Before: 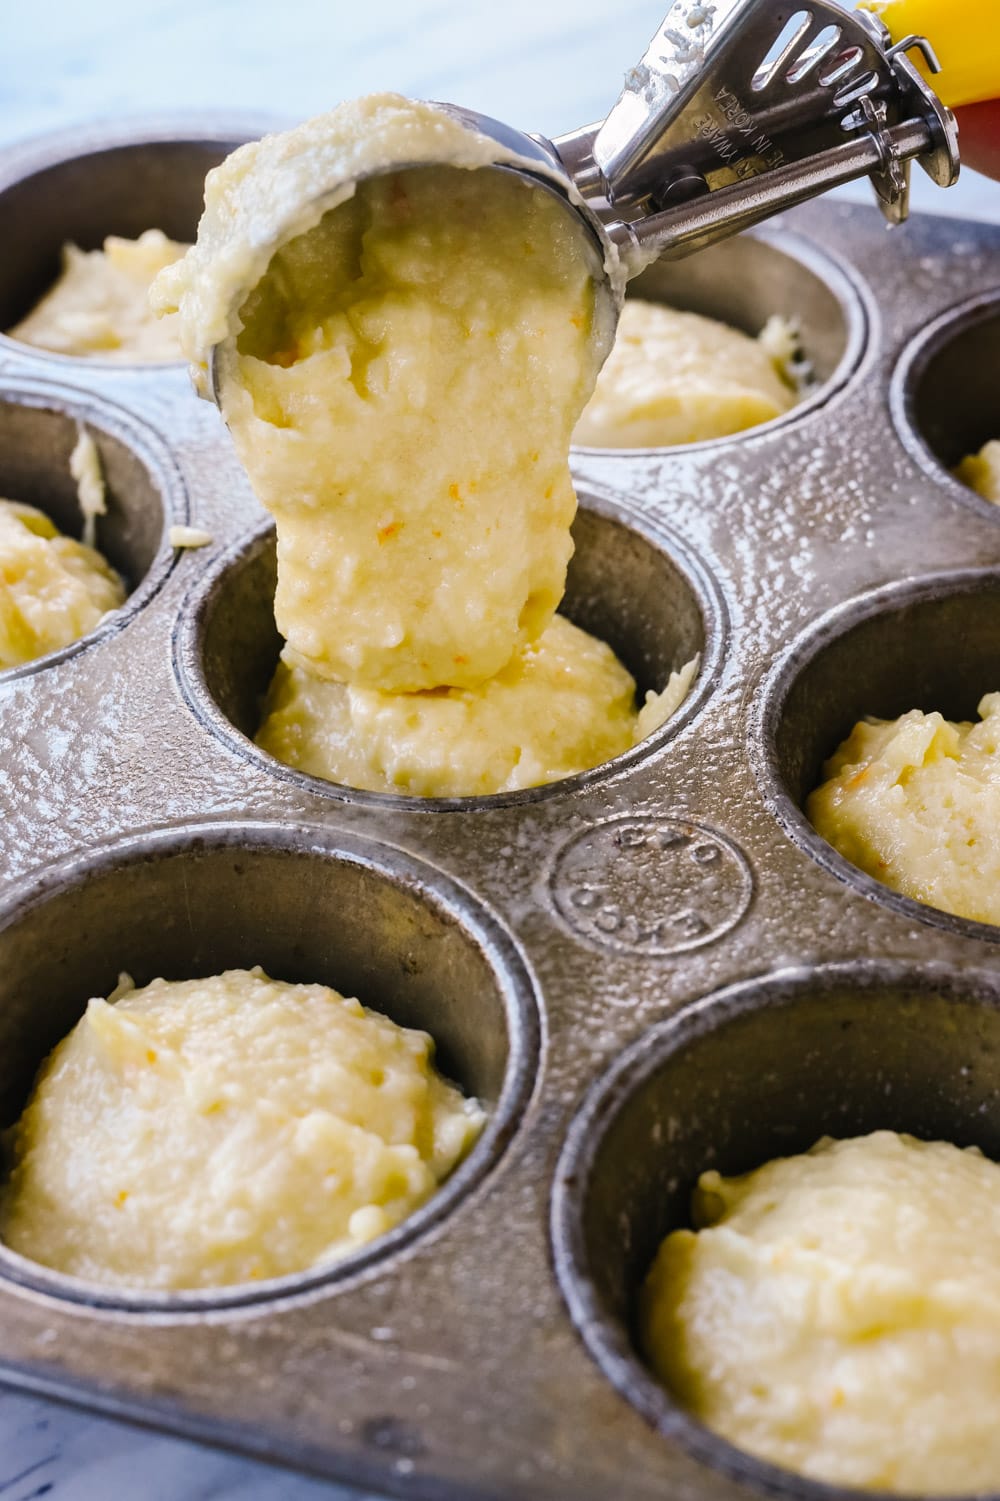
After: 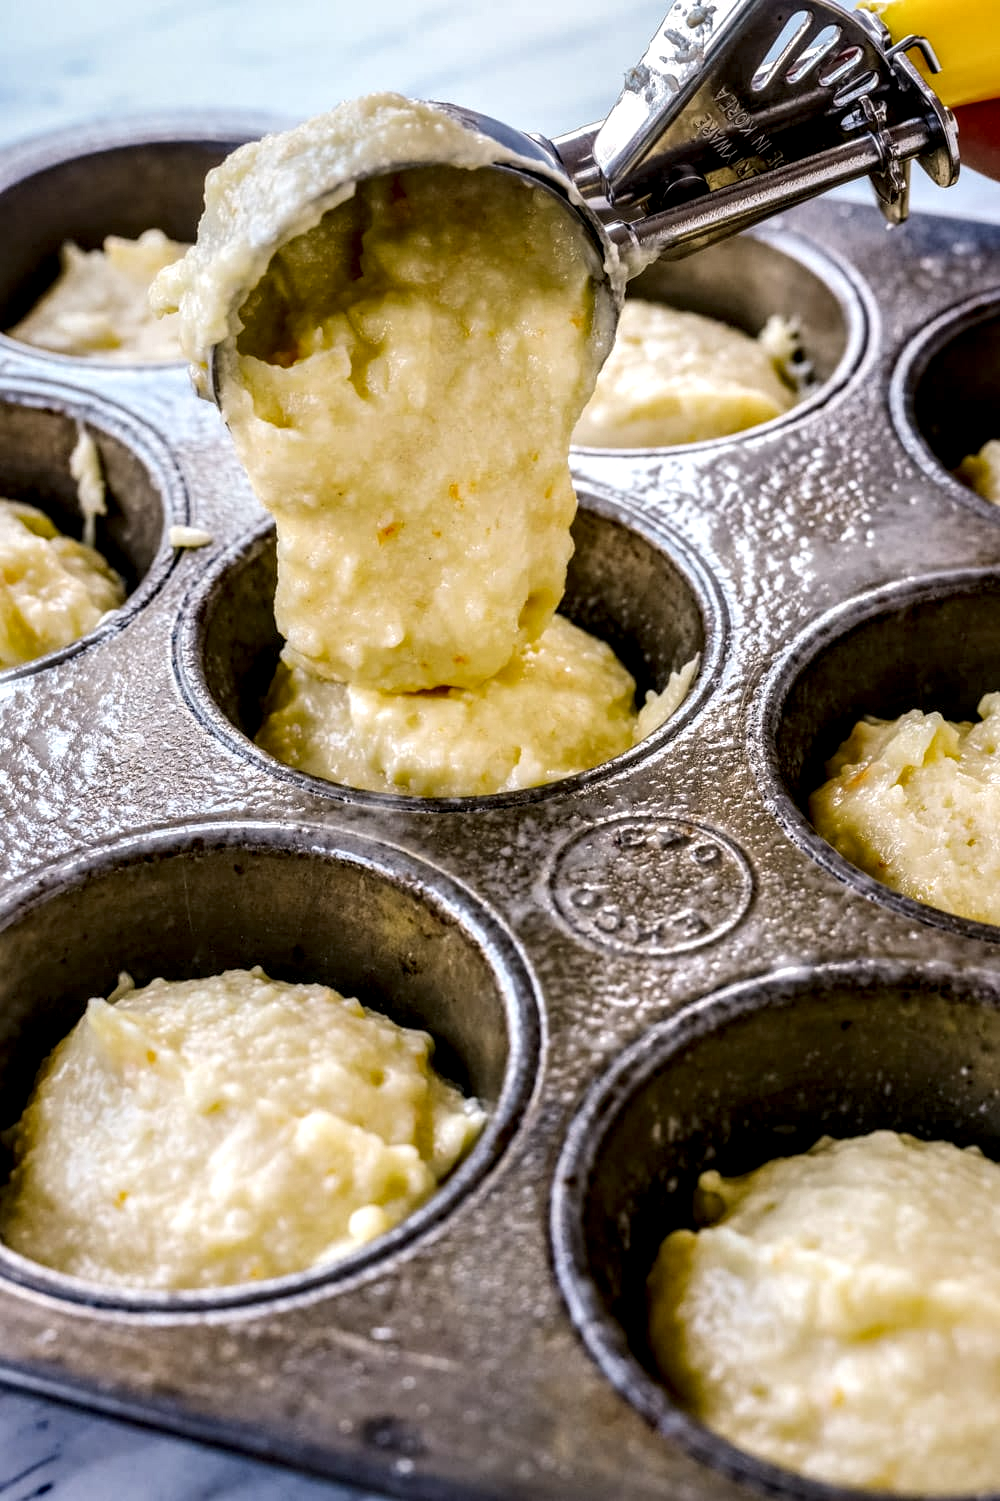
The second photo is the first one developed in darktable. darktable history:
base curve: exposure shift 0, preserve colors none
local contrast: highlights 19%, detail 186%
